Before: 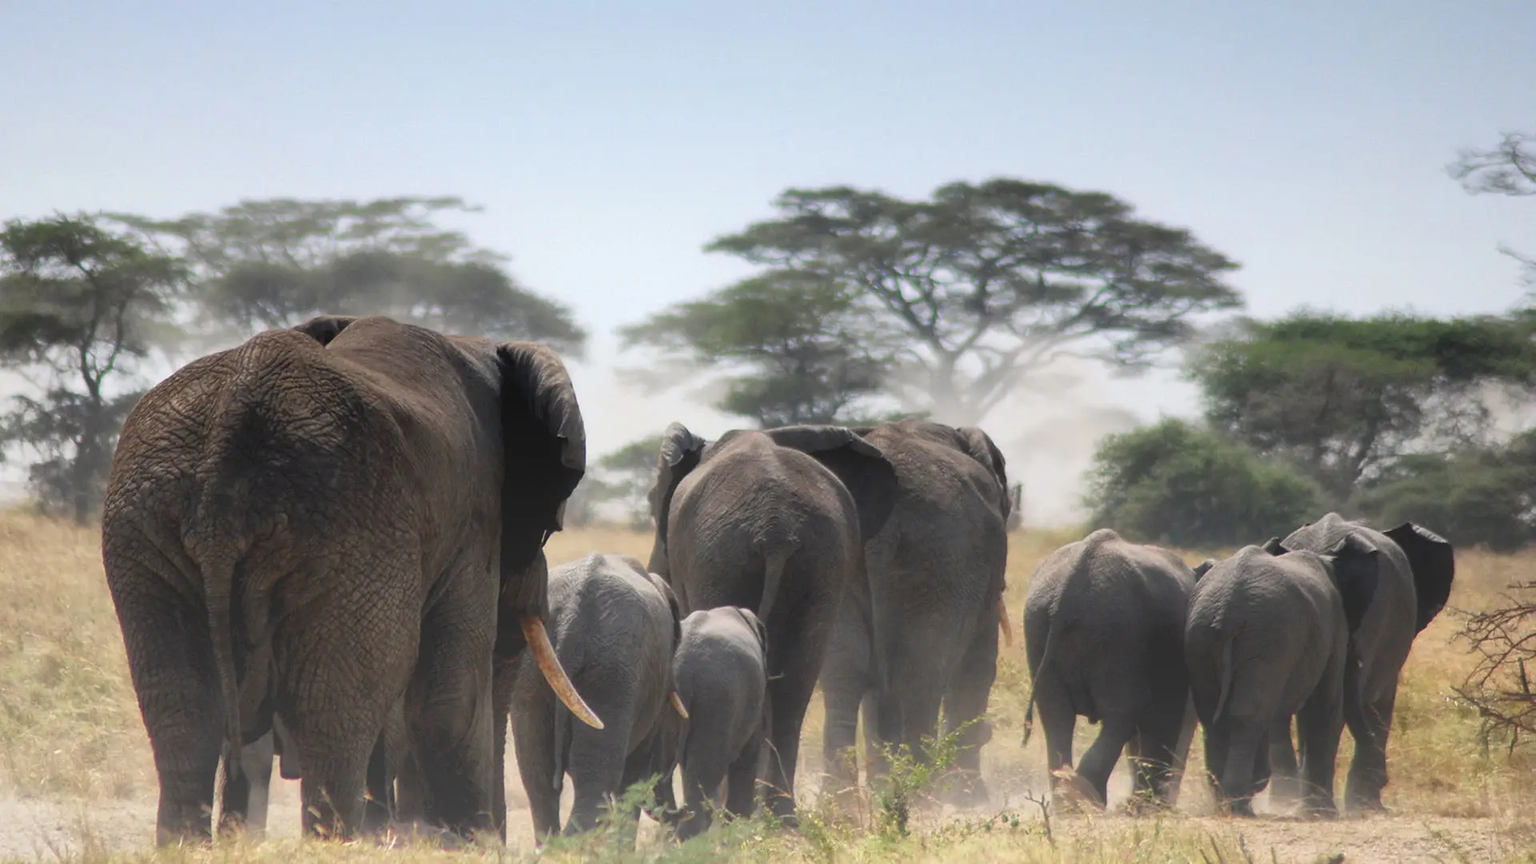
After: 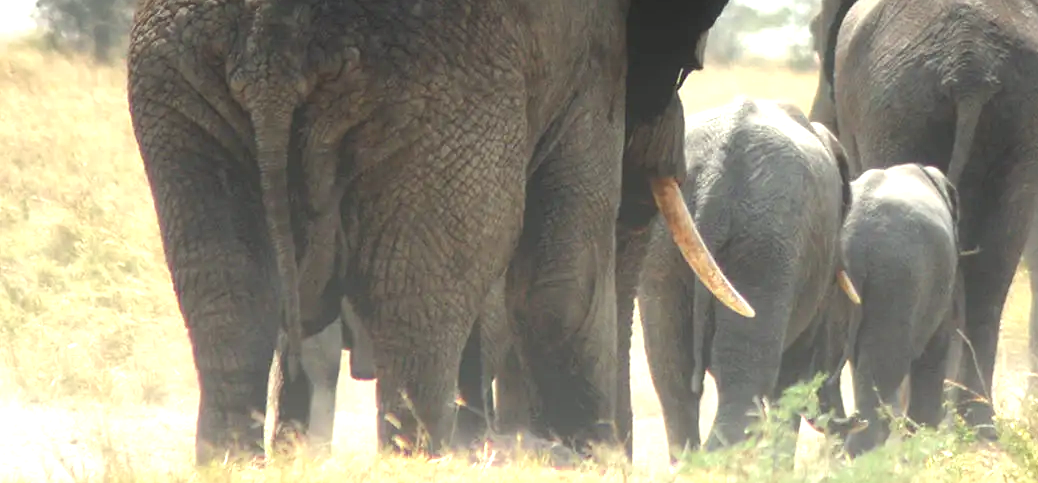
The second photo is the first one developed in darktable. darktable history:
crop and rotate: top 55.019%, right 45.894%, bottom 0.172%
exposure: black level correction 0, exposure 1.107 EV, compensate highlight preservation false
color correction: highlights a* -4.67, highlights b* 5.05, saturation 0.944
